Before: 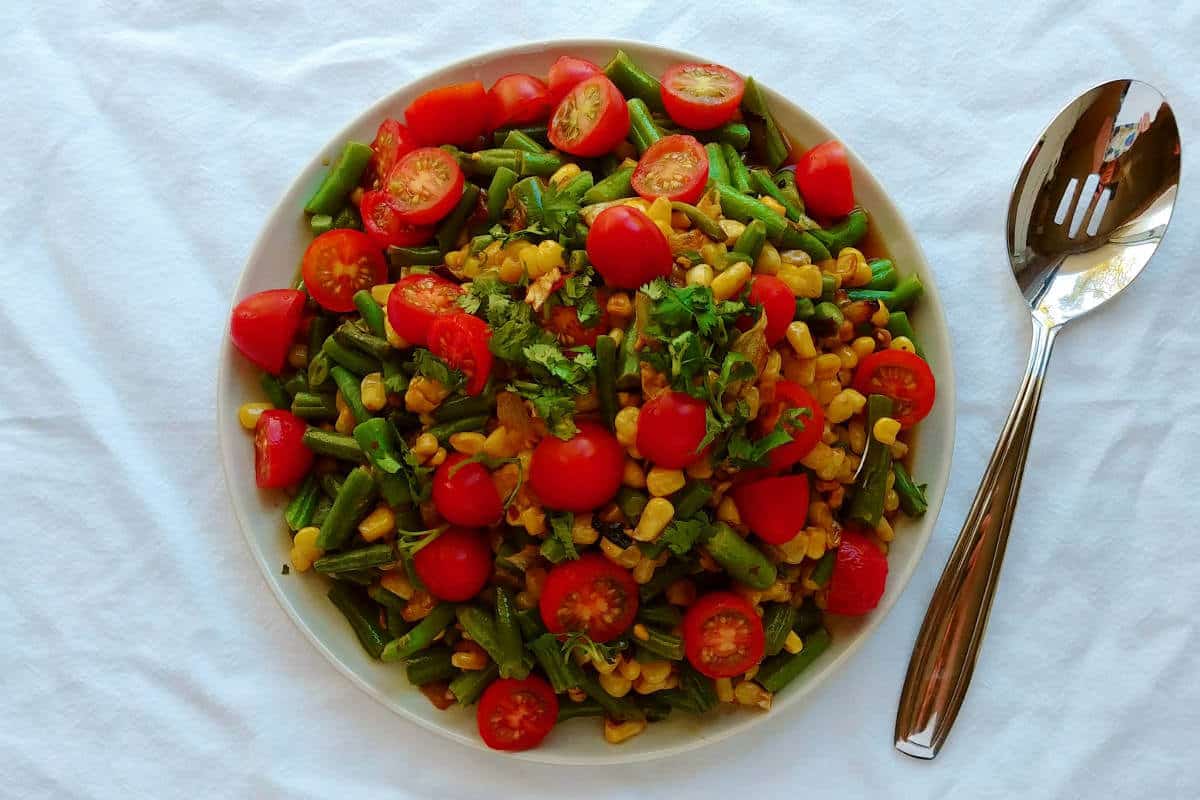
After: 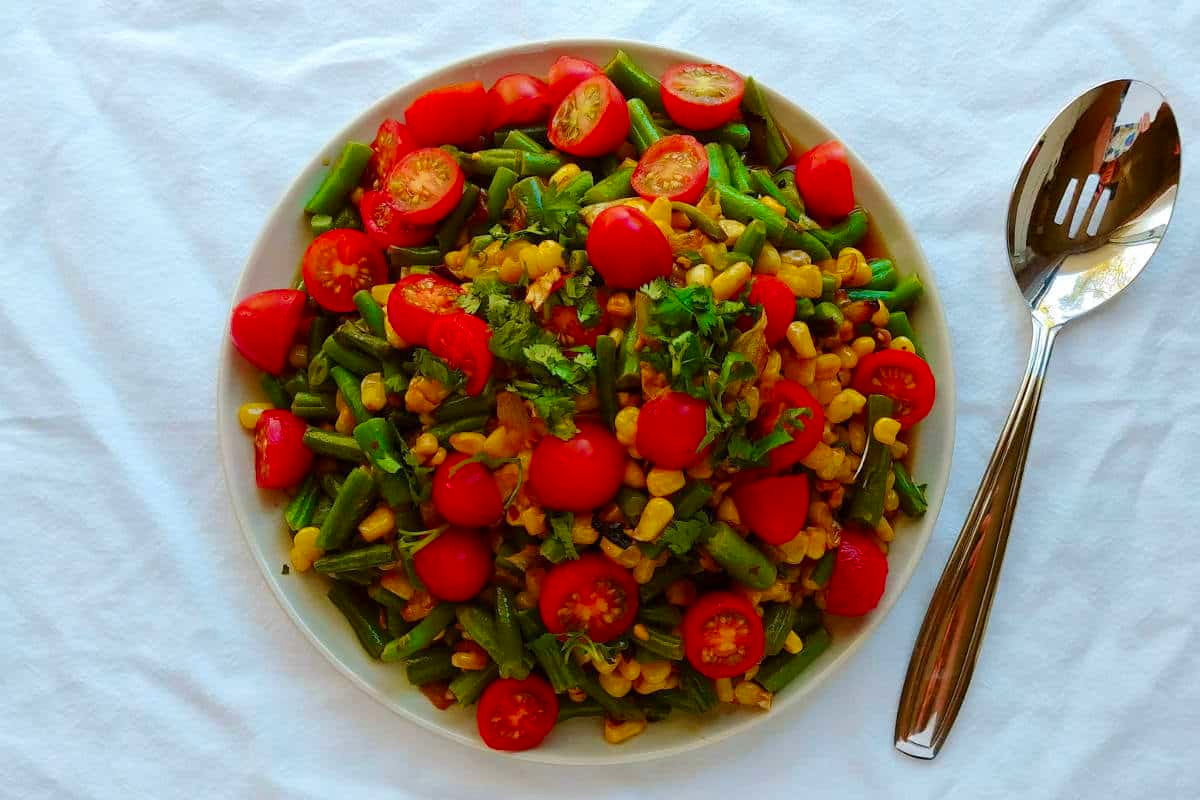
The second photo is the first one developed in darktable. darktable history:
color contrast: green-magenta contrast 1.2, blue-yellow contrast 1.2
white balance: emerald 1
